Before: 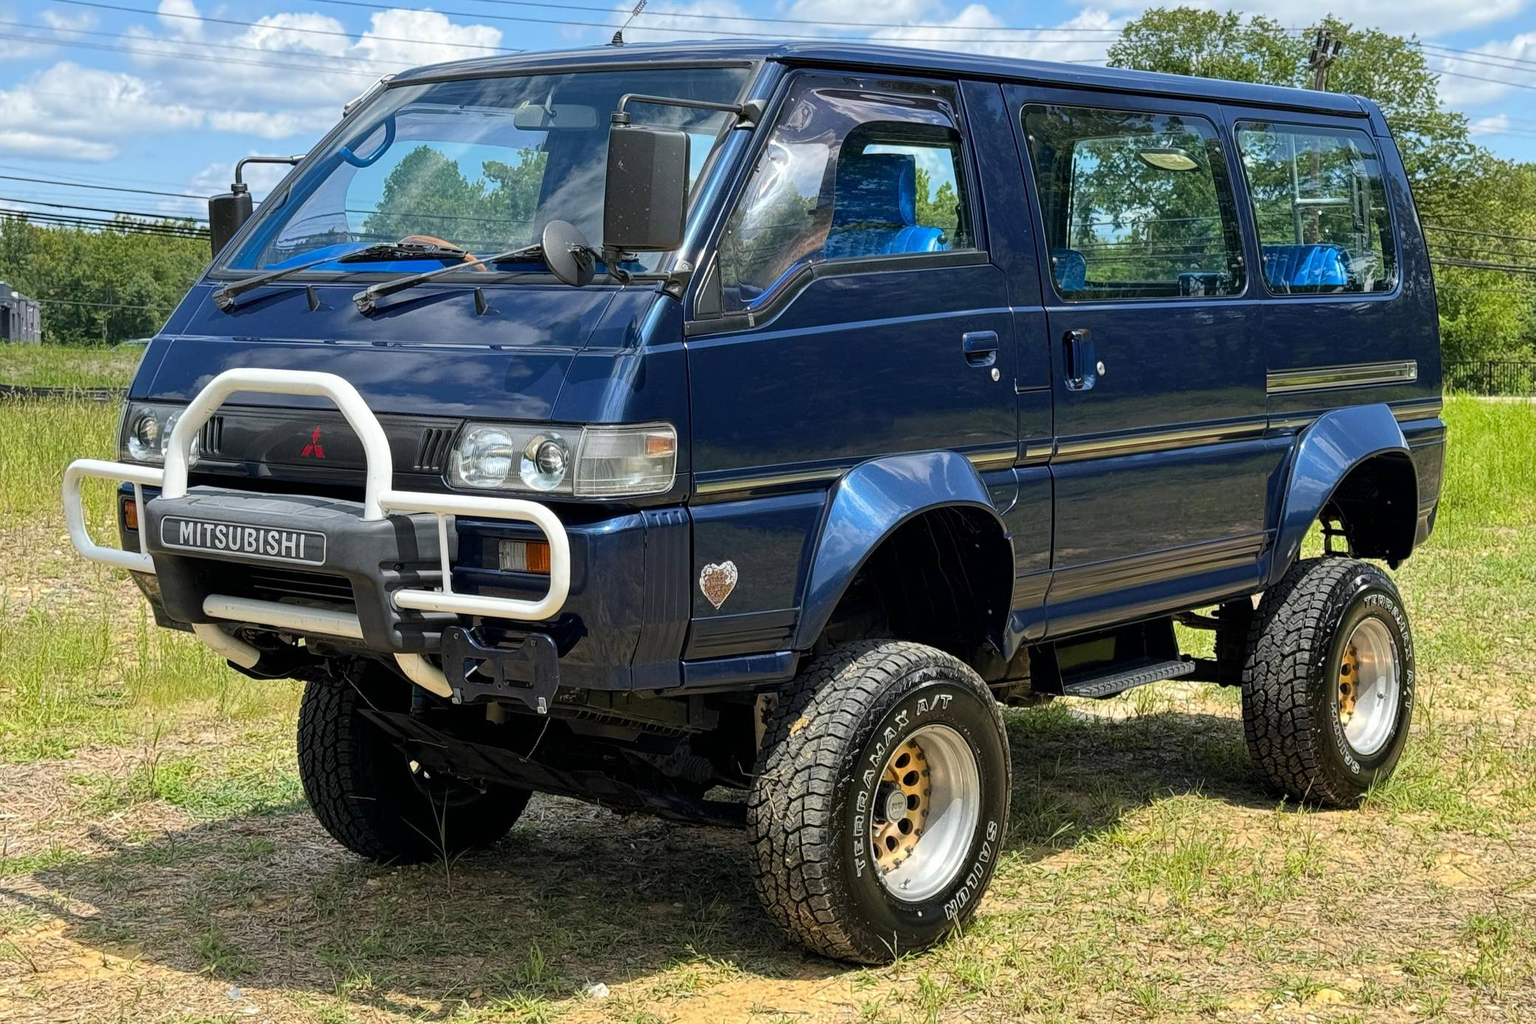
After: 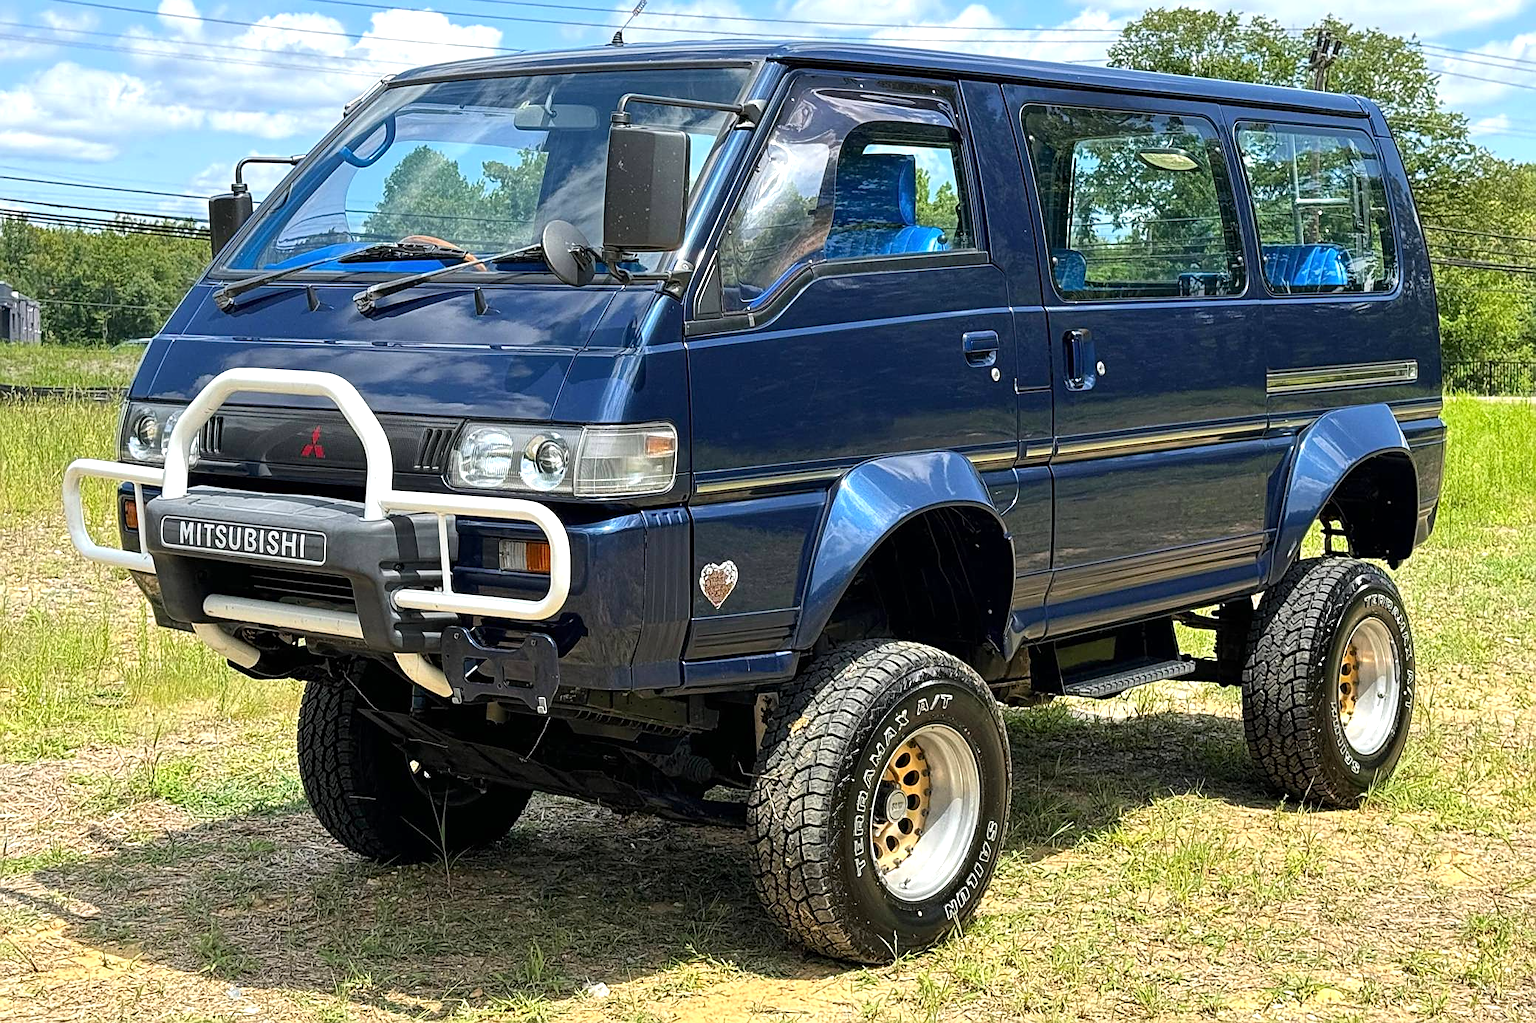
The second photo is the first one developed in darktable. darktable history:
exposure: exposure 0.439 EV, compensate highlight preservation false
sharpen: on, module defaults
